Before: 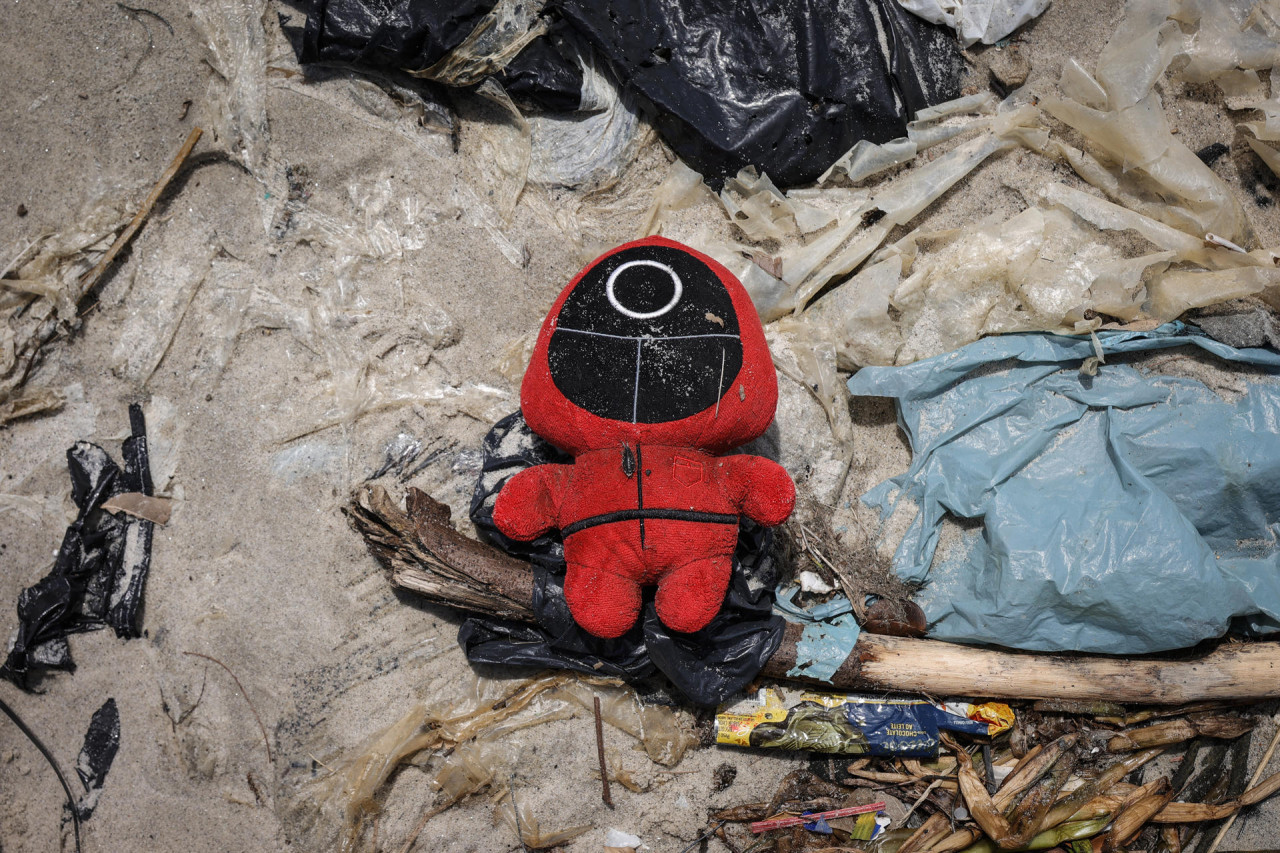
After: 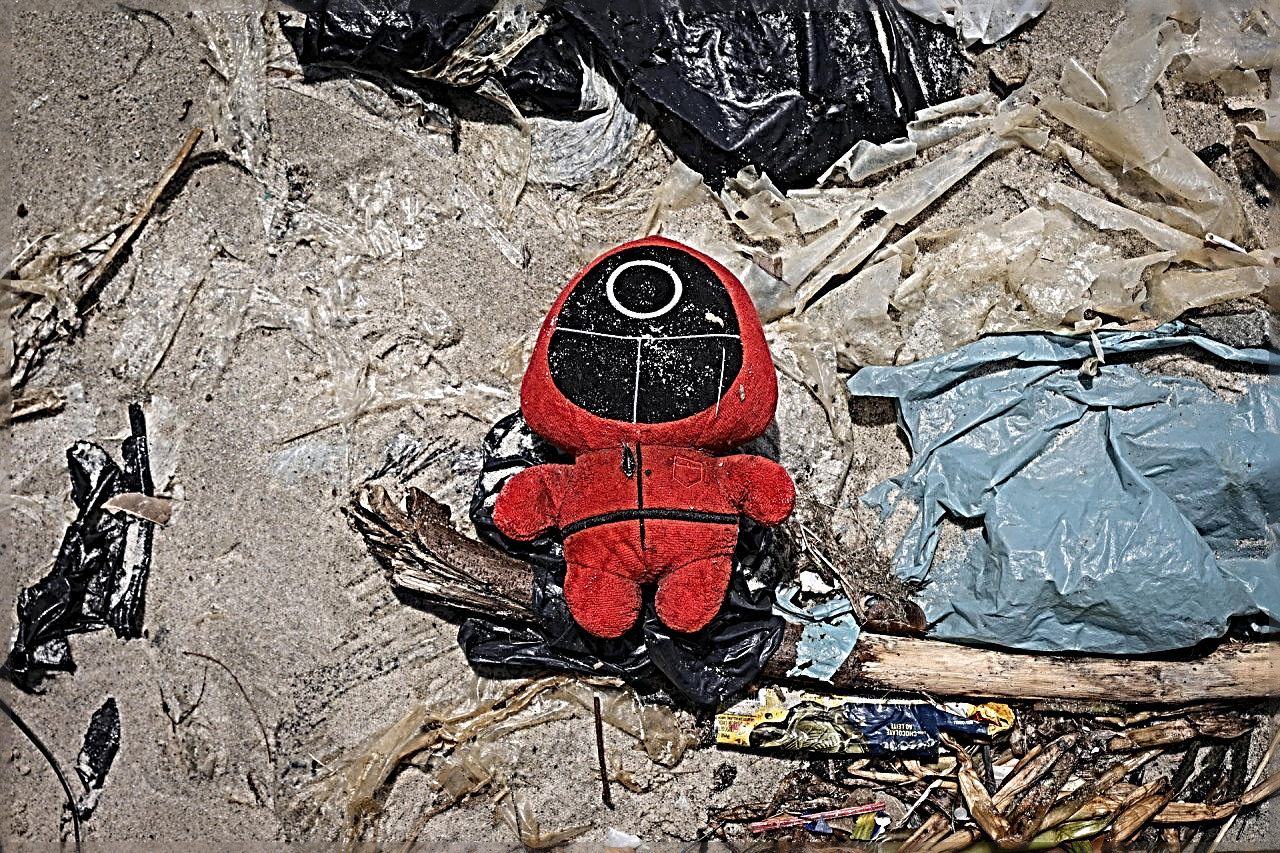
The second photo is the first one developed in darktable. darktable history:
sharpen: radius 4.022, amount 1.983
